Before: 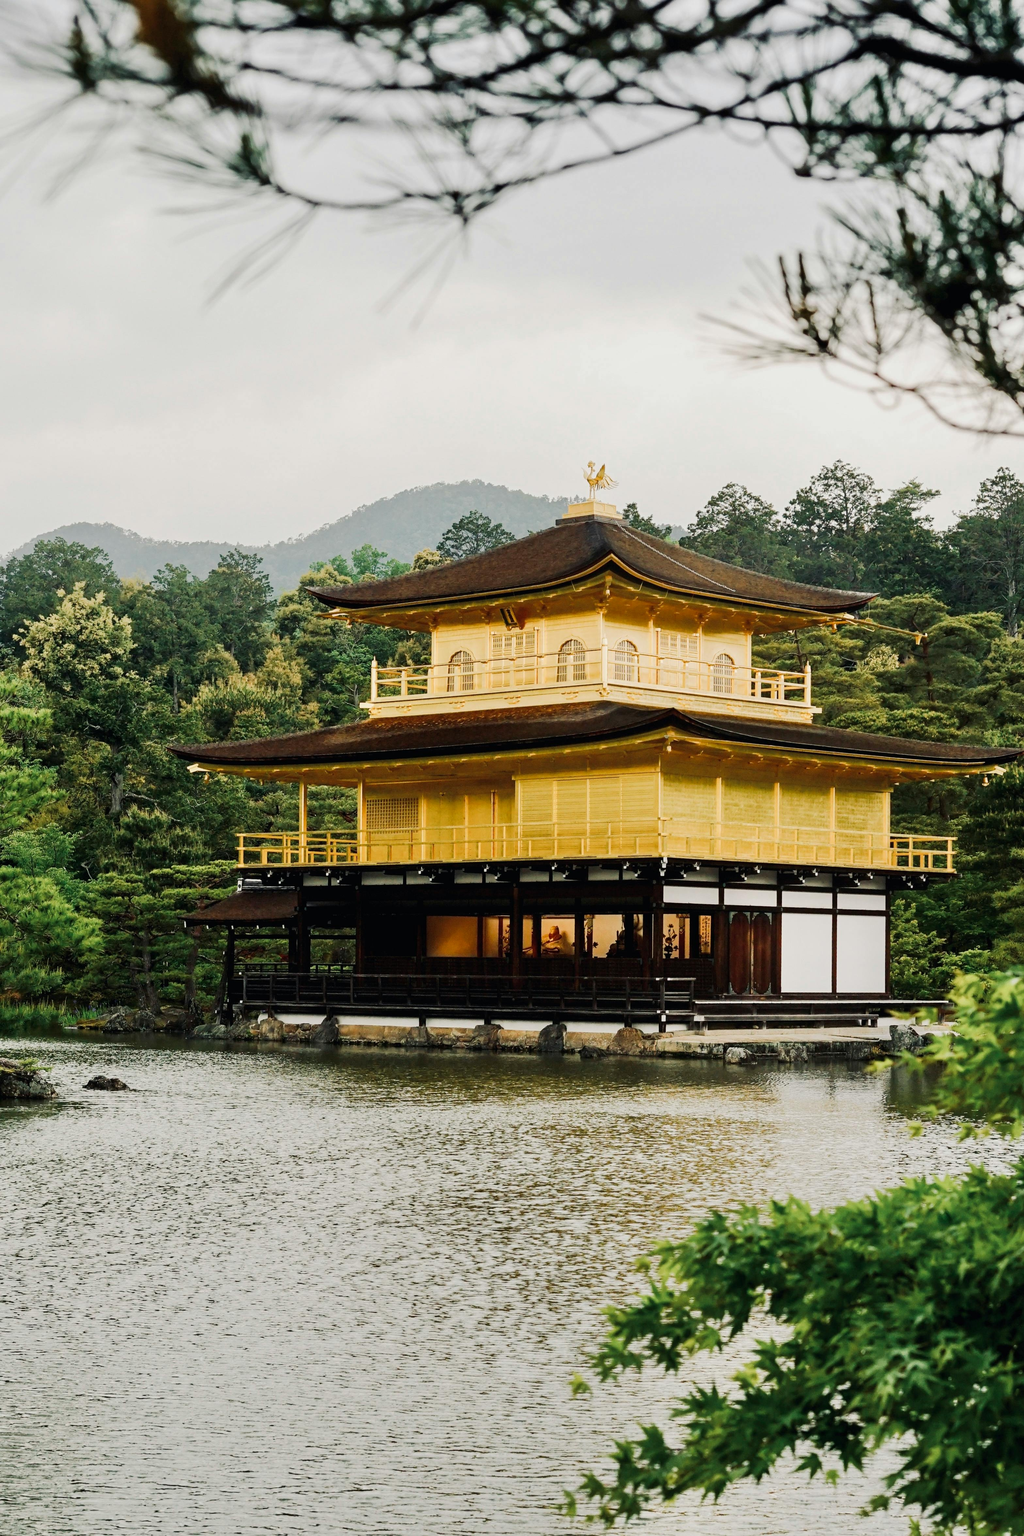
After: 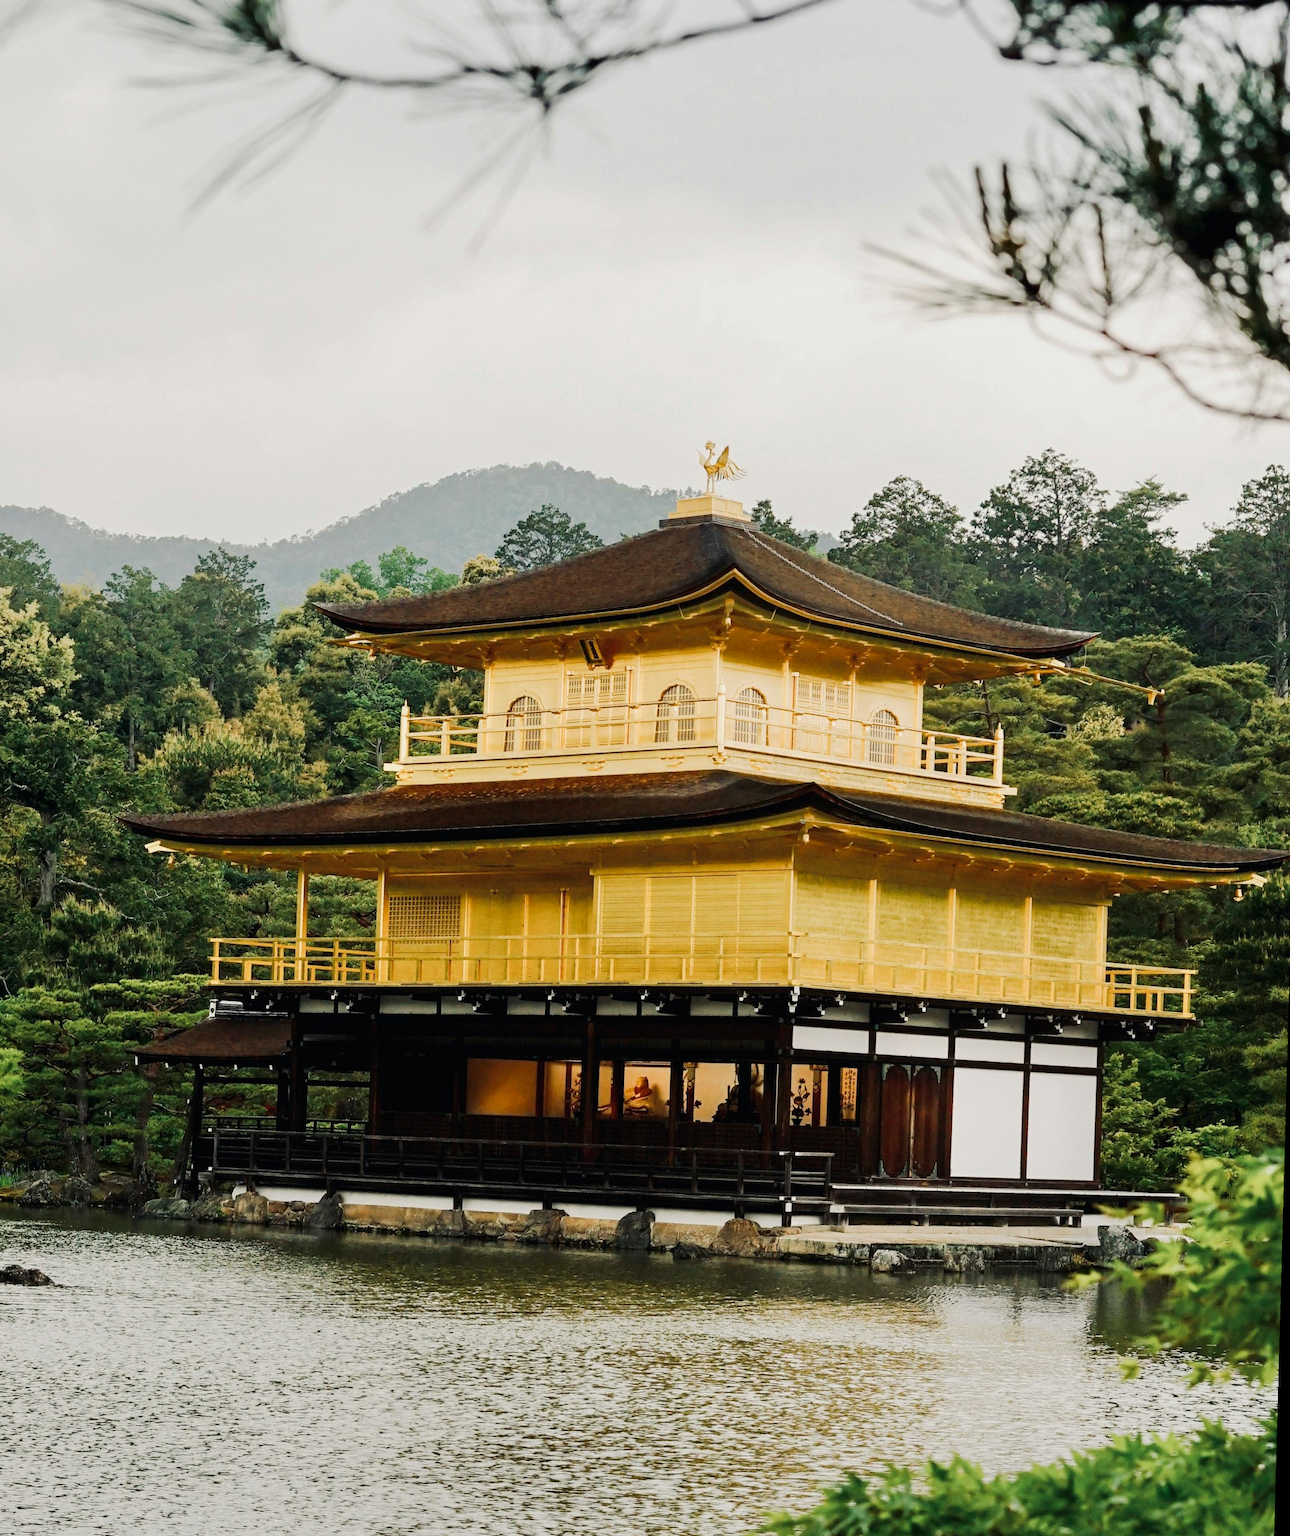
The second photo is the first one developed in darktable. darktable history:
rotate and perspective: rotation 1.57°, crop left 0.018, crop right 0.982, crop top 0.039, crop bottom 0.961
crop: left 8.155%, top 6.611%, bottom 15.385%
